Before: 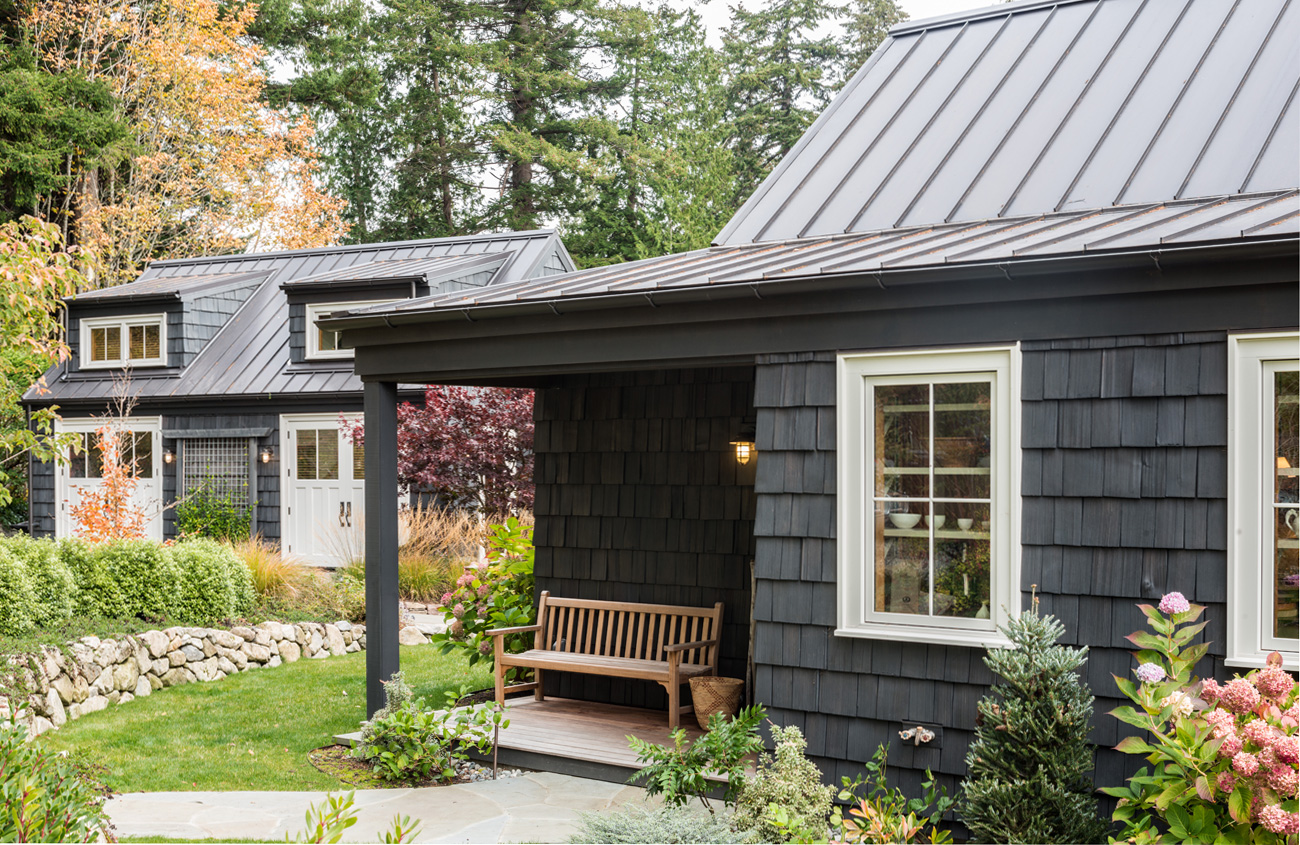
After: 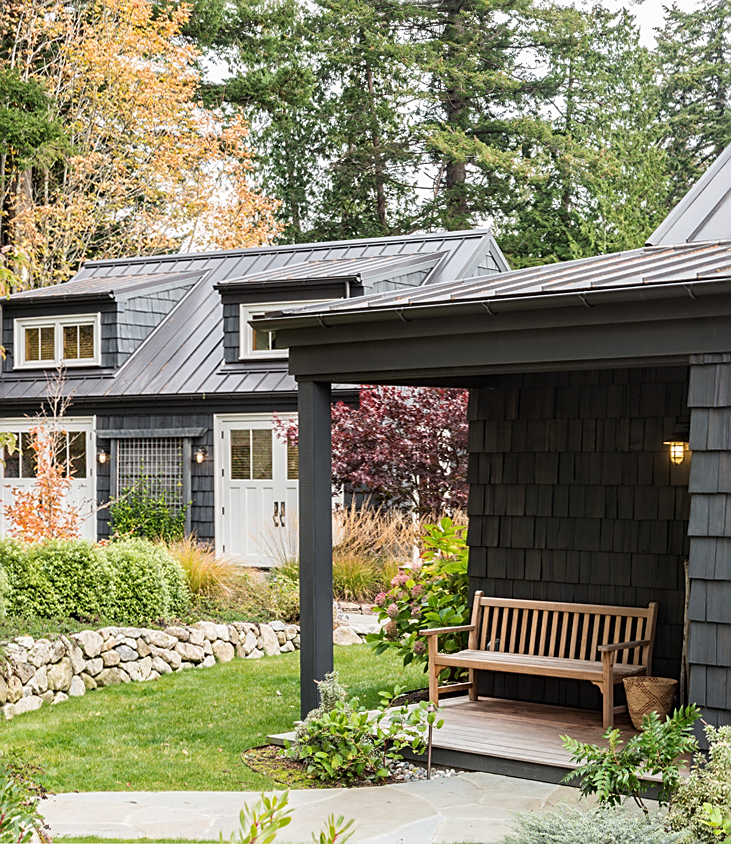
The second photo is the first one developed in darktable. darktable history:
rotate and perspective: automatic cropping original format, crop left 0, crop top 0
crop: left 5.114%, right 38.589%
sharpen: on, module defaults
